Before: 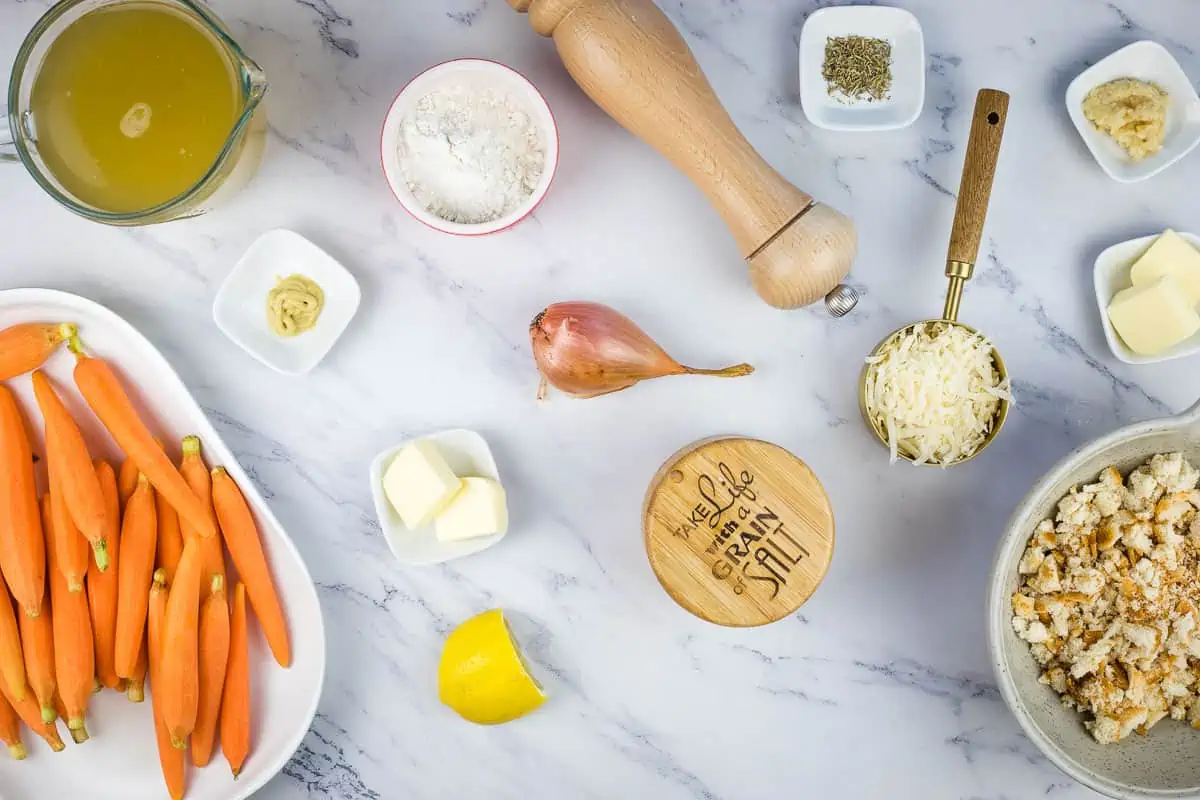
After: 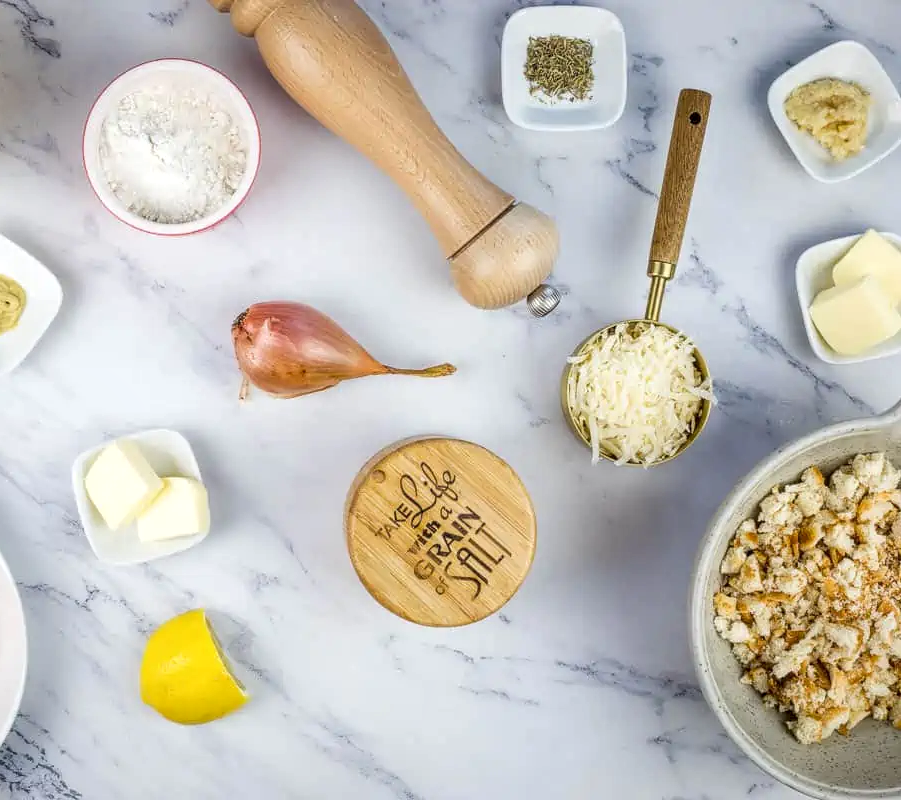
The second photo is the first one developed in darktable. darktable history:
crop and rotate: left 24.901%
local contrast: on, module defaults
